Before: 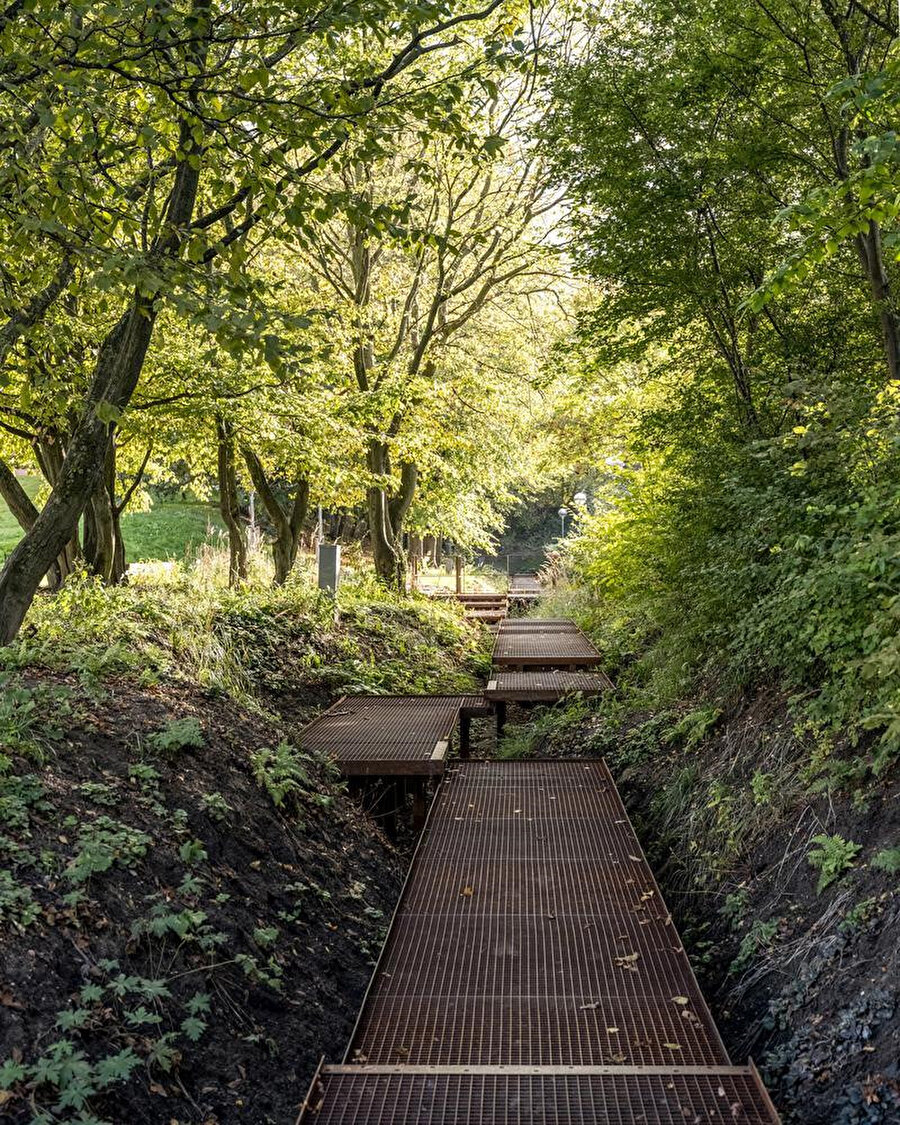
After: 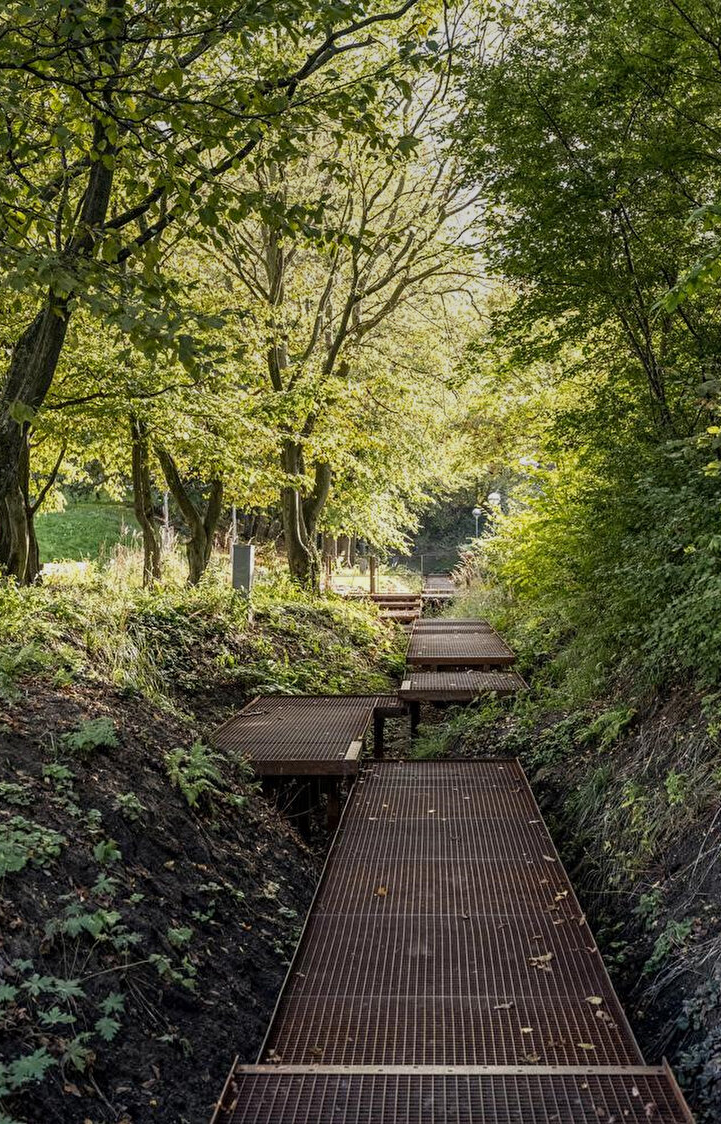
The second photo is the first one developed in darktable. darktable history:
graduated density: on, module defaults
crop and rotate: left 9.597%, right 10.195%
